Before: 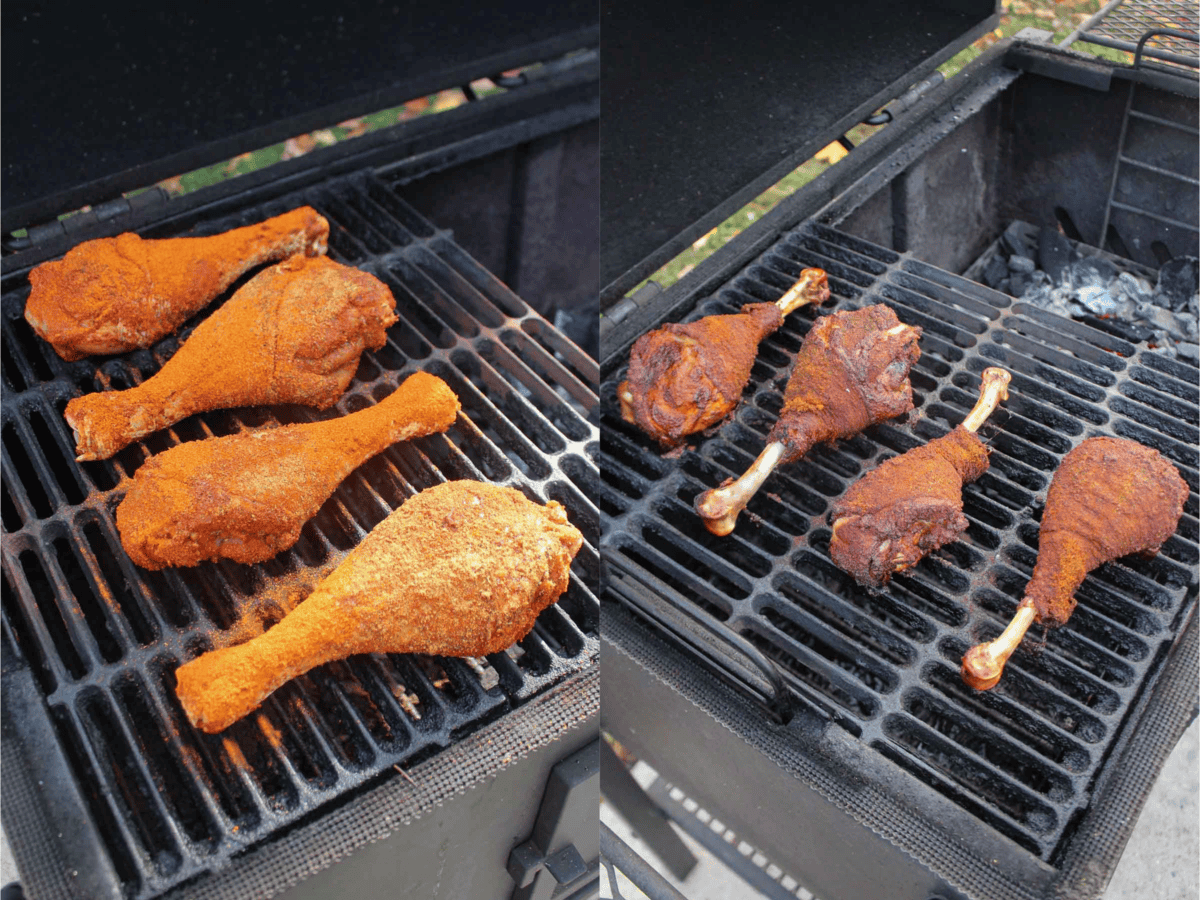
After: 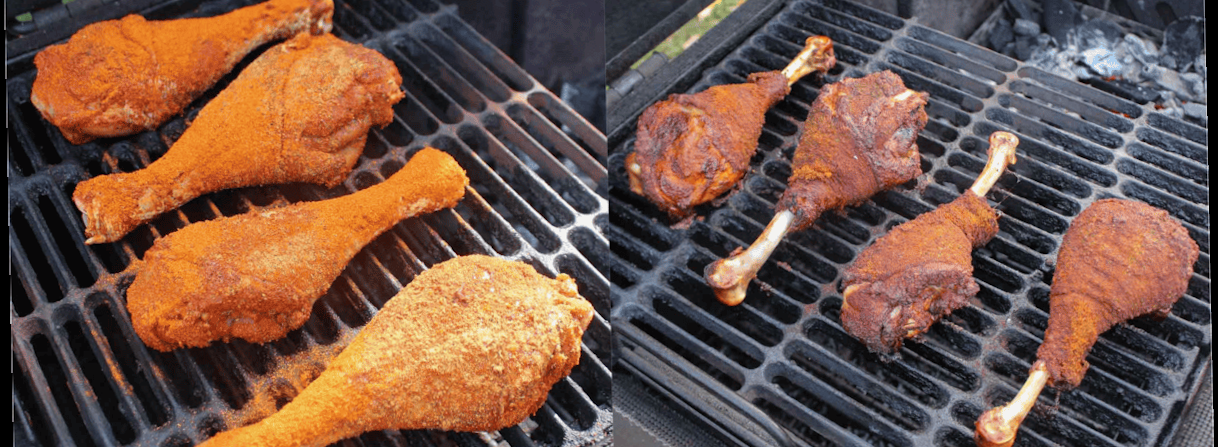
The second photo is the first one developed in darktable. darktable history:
crop and rotate: top 26.056%, bottom 25.543%
white balance: red 1.004, blue 1.024
rotate and perspective: rotation -1.17°, automatic cropping off
